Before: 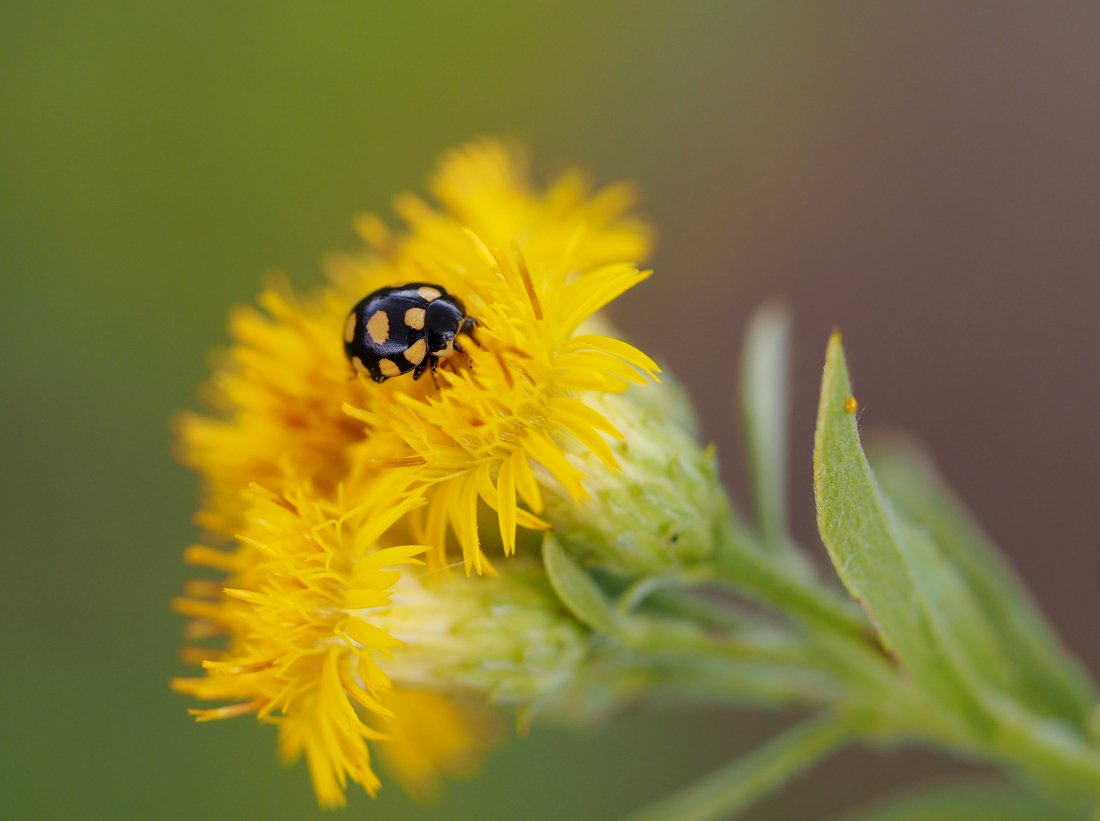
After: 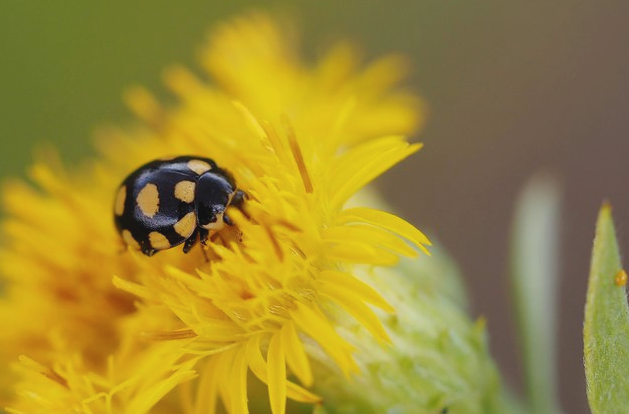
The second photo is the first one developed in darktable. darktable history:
crop: left 20.932%, top 15.471%, right 21.848%, bottom 34.081%
color correction: highlights a* -2.68, highlights b* 2.57
contrast brightness saturation: contrast -0.1, saturation -0.1
